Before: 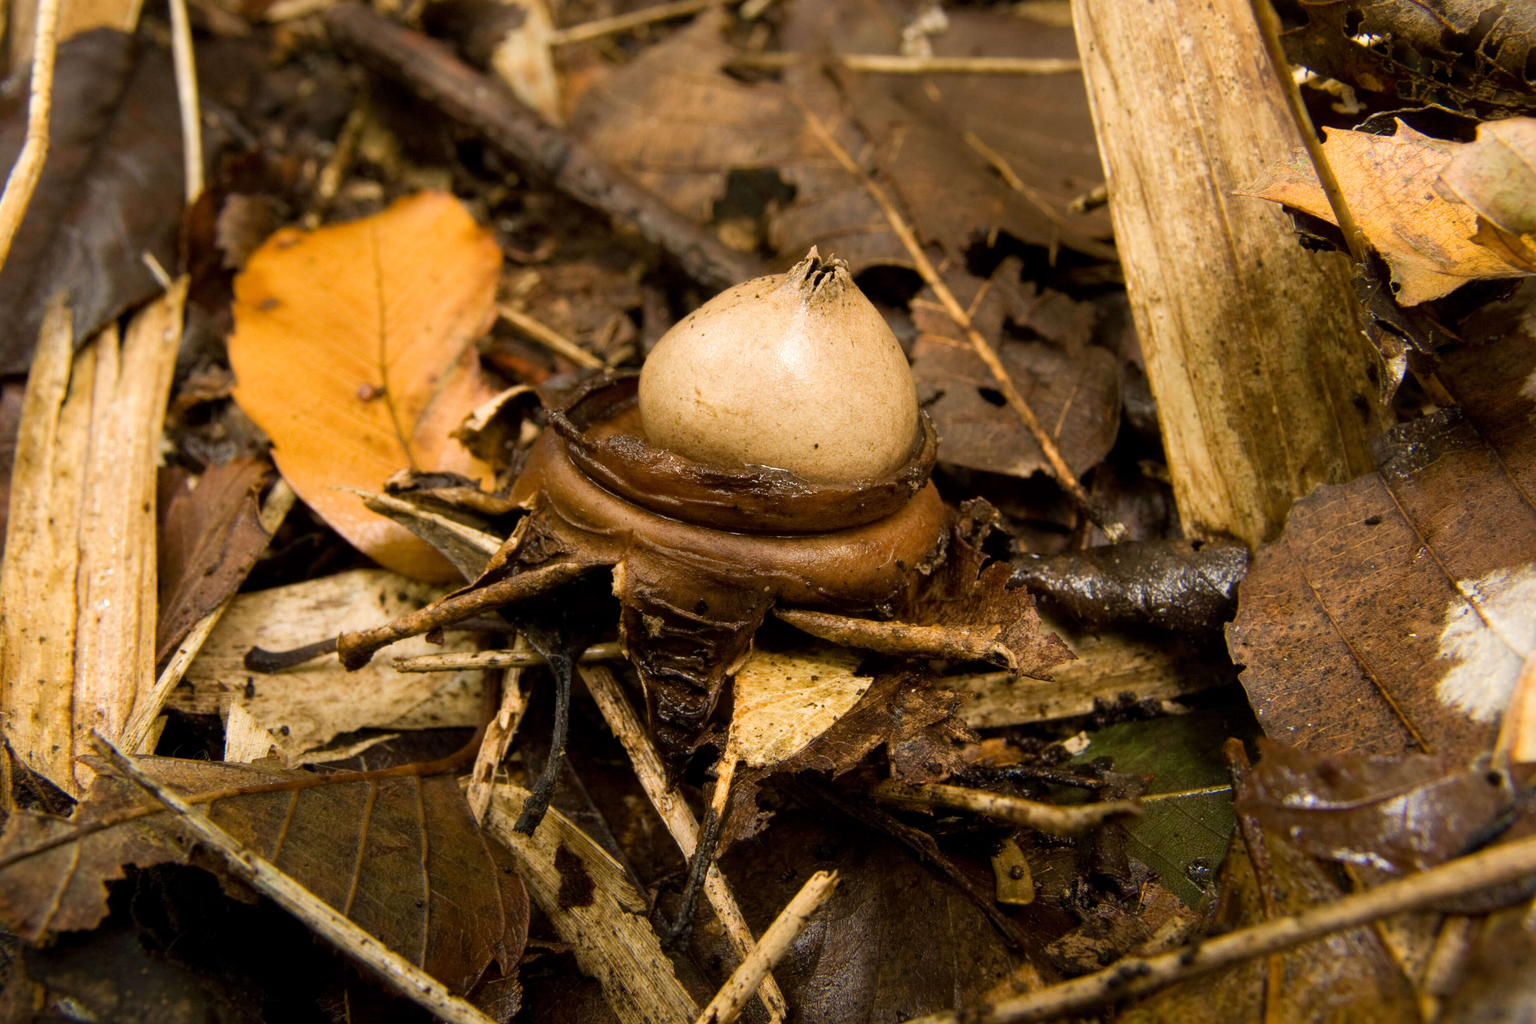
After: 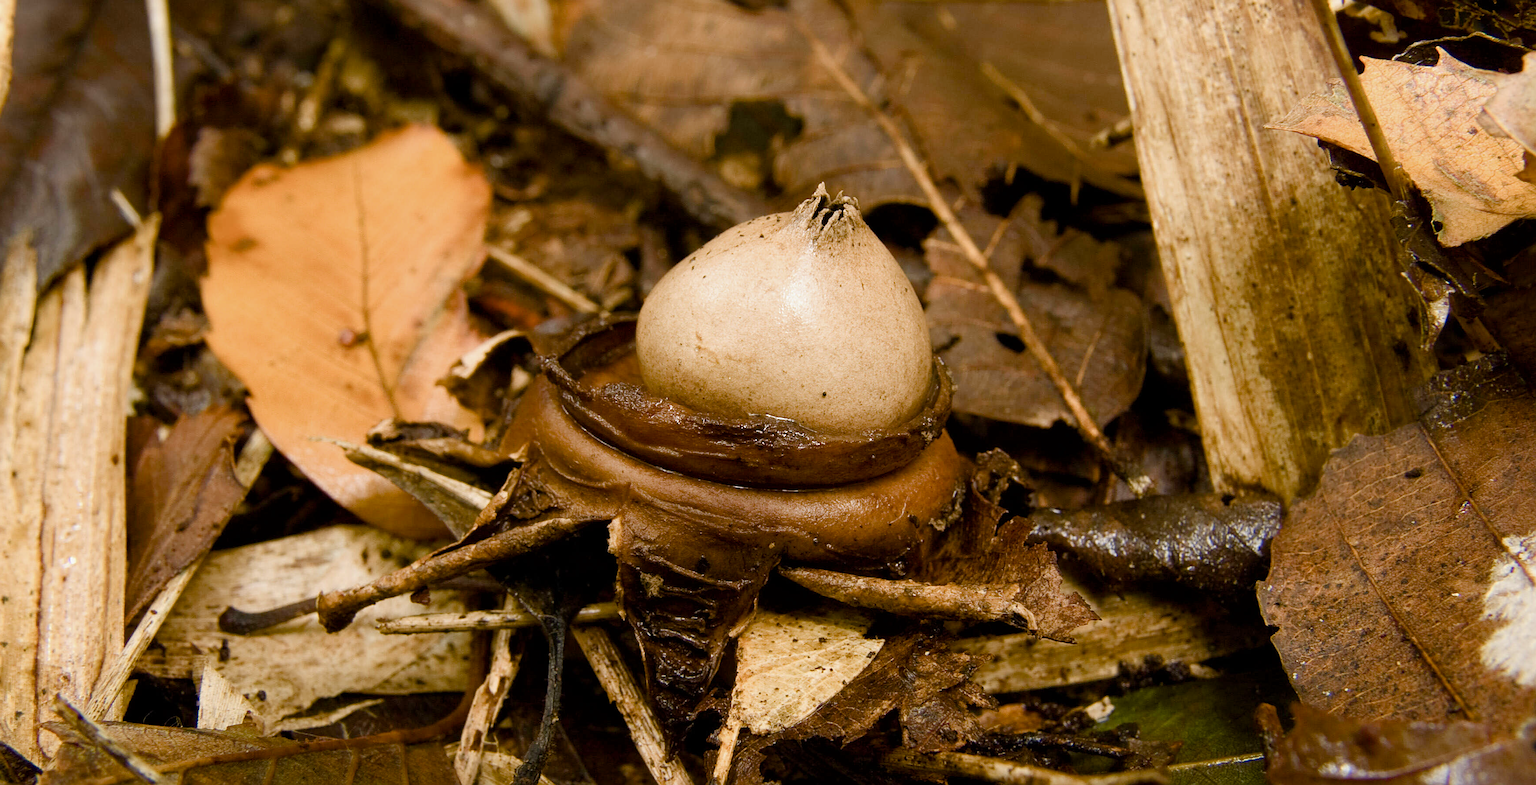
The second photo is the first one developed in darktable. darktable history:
exposure: compensate highlight preservation false
sharpen: on, module defaults
color balance rgb: perceptual saturation grading › global saturation 20%, perceptual saturation grading › highlights -50.044%, perceptual saturation grading › shadows 30.49%, perceptual brilliance grading › global brilliance 1.202%, perceptual brilliance grading › highlights -3.523%
crop: left 2.486%, top 7.195%, right 3.049%, bottom 20.283%
